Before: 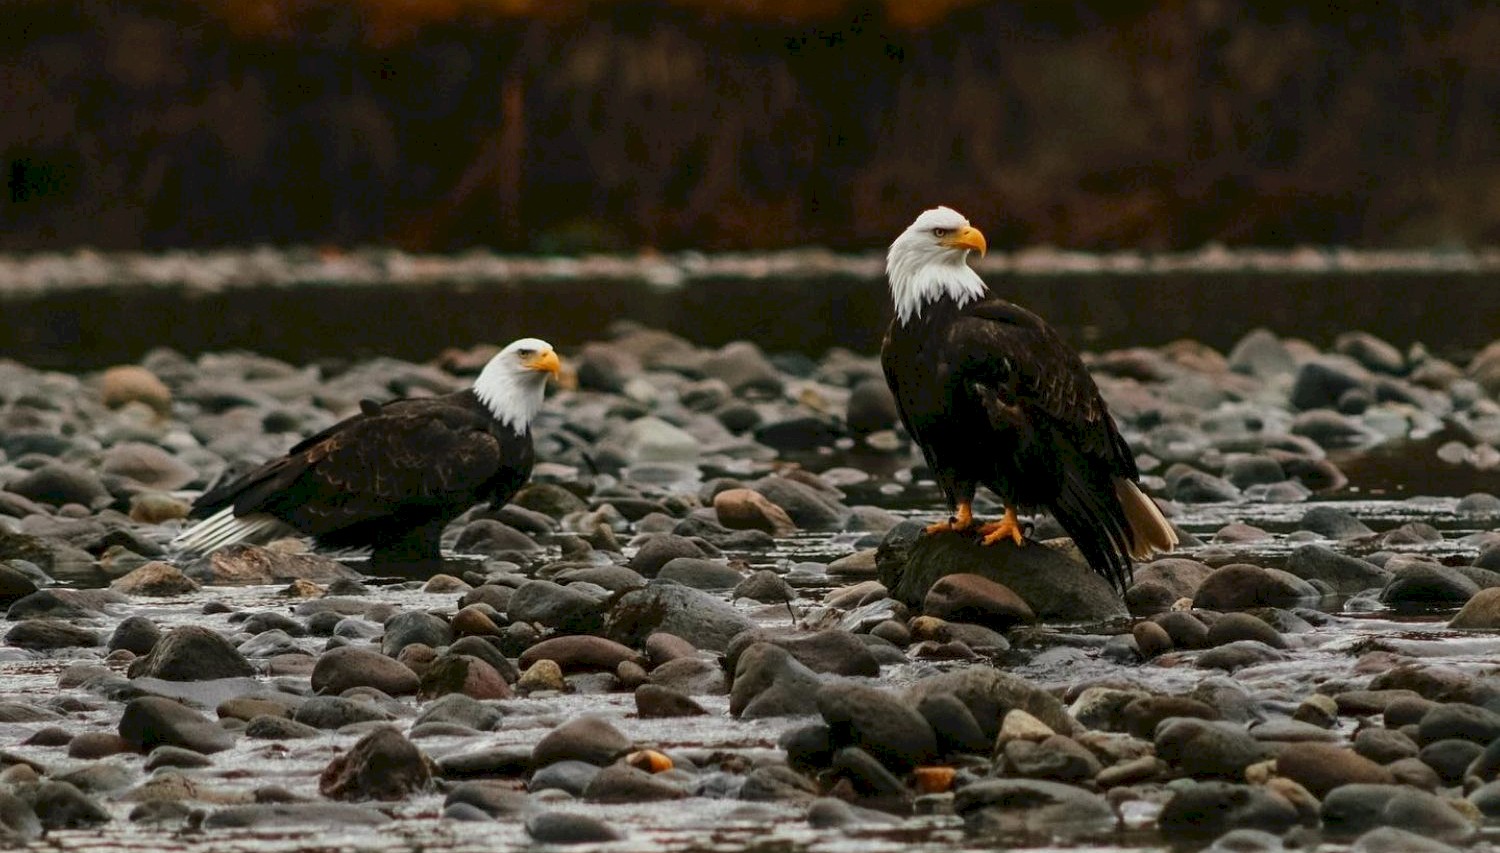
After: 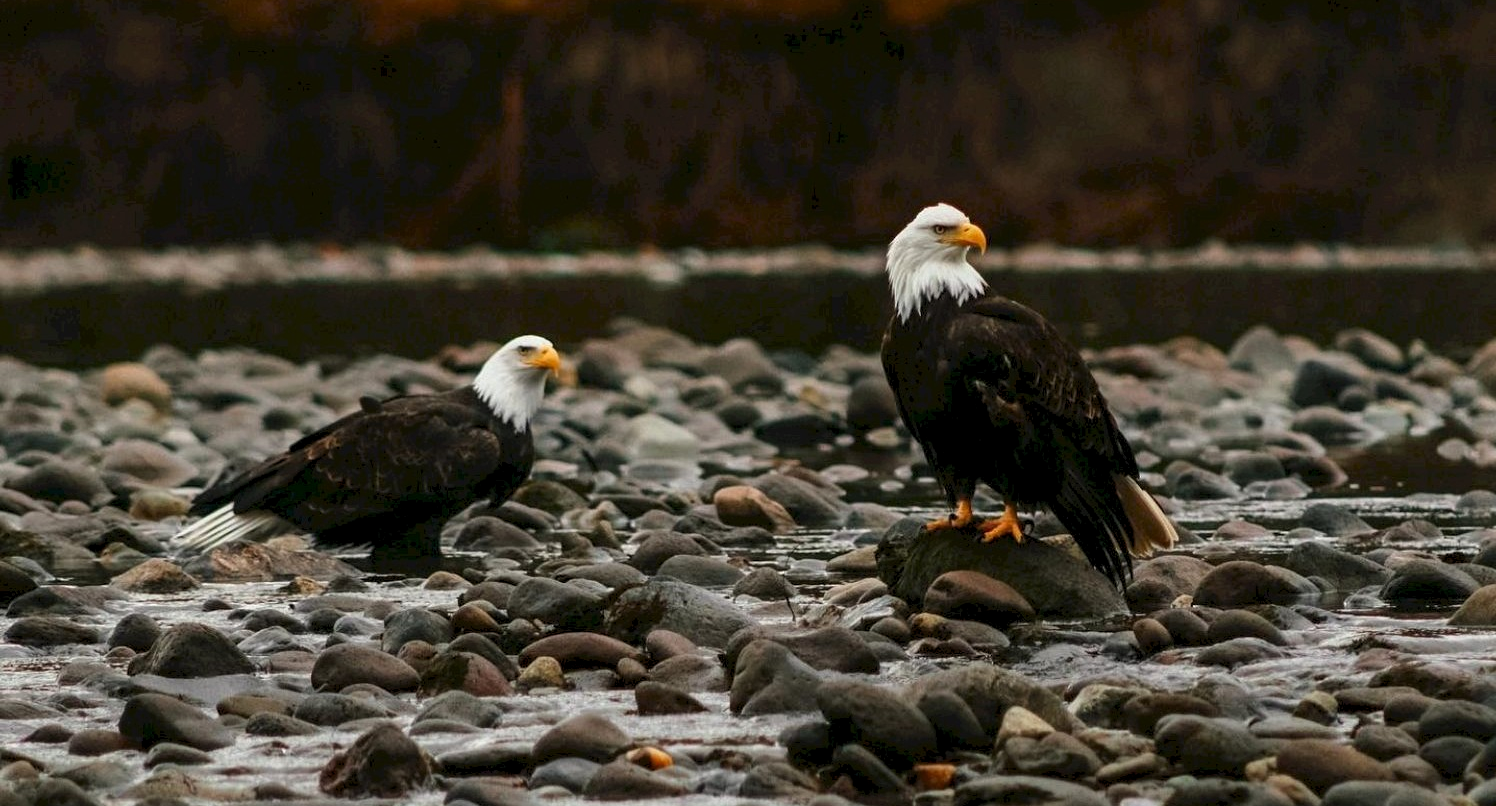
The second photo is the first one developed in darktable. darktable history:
levels: levels [0.016, 0.484, 0.953]
crop: top 0.448%, right 0.264%, bottom 5.045%
